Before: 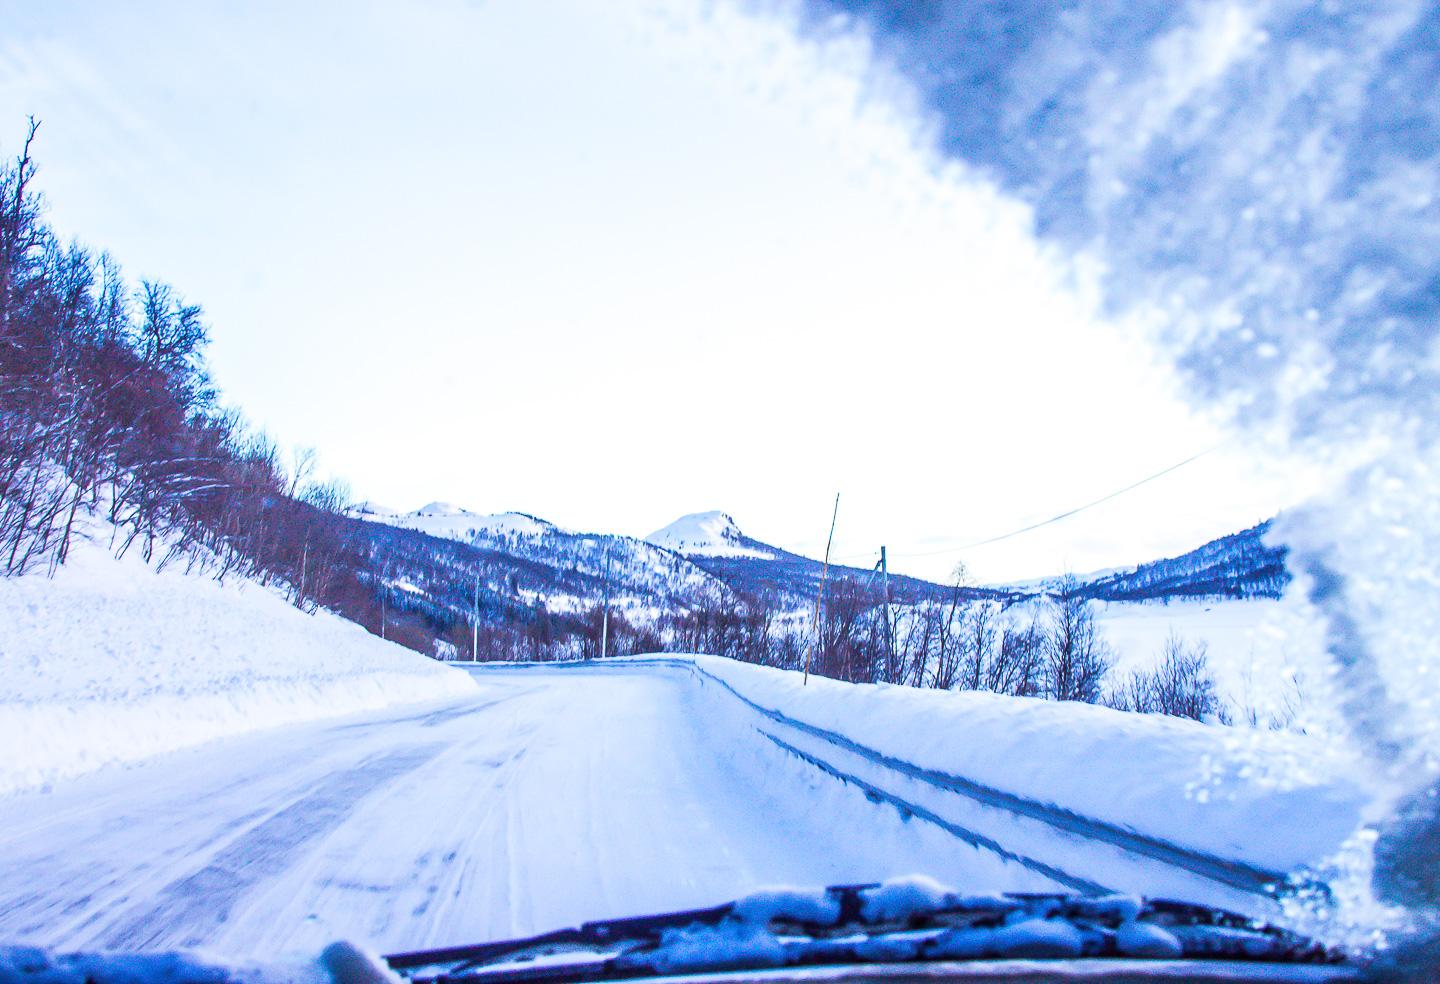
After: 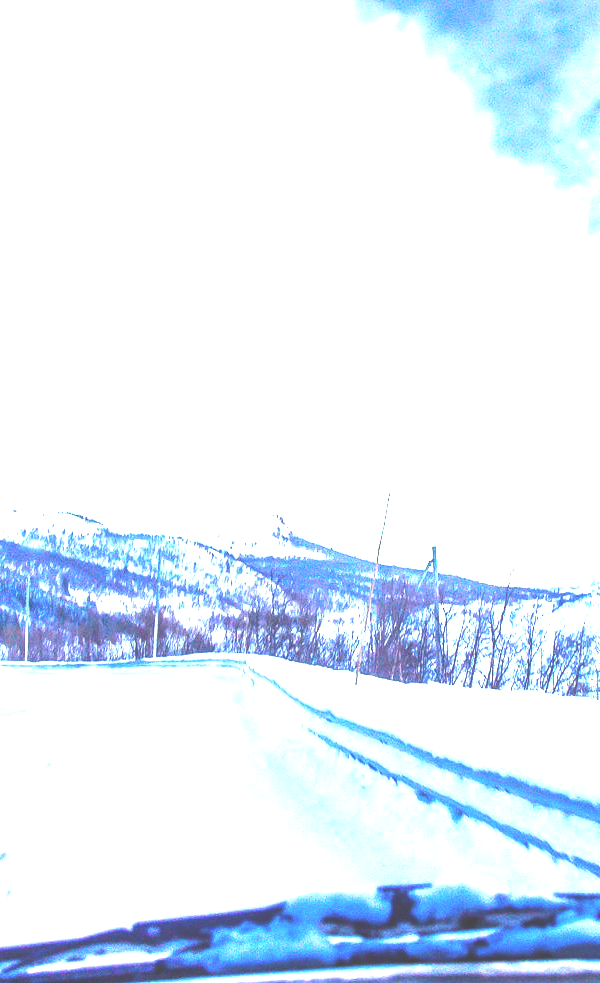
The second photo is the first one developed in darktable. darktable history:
base curve: curves: ch0 [(0, 0) (0.989, 0.992)], preserve colors none
exposure: black level correction -0.023, exposure 1.397 EV, compensate highlight preservation false
crop: left 31.229%, right 27.105%
